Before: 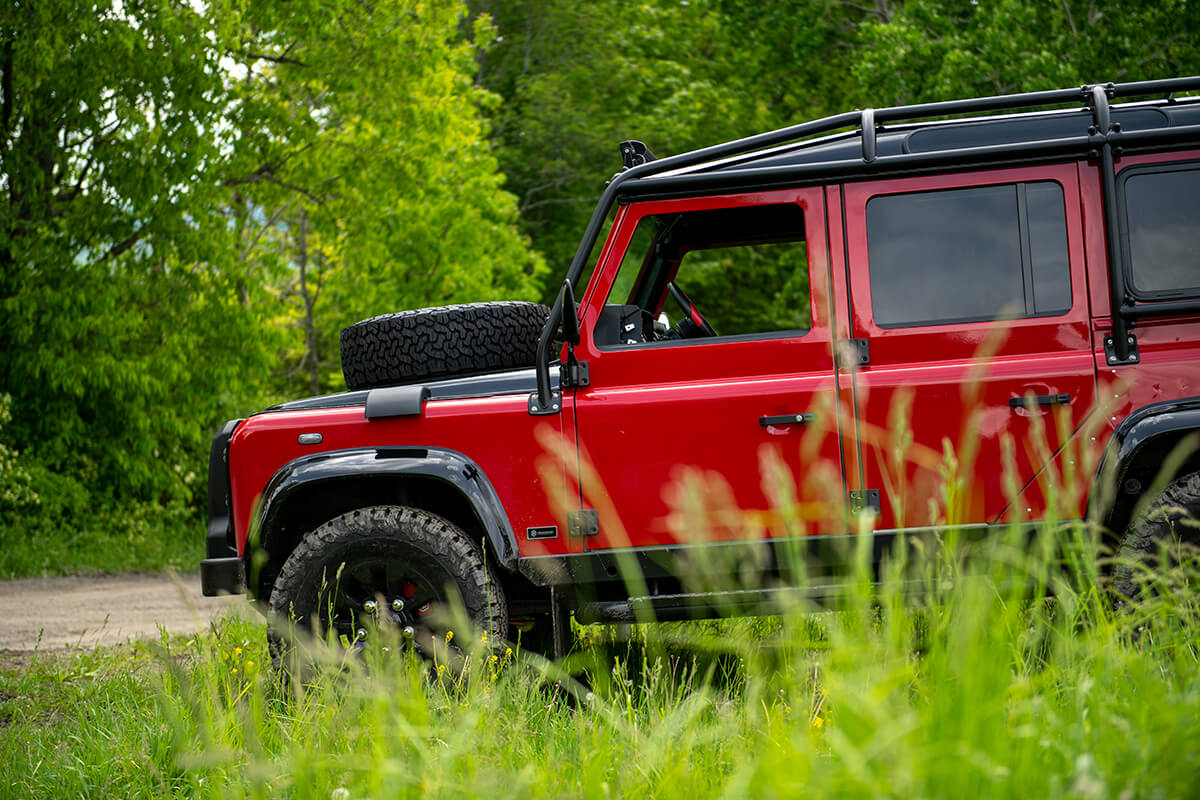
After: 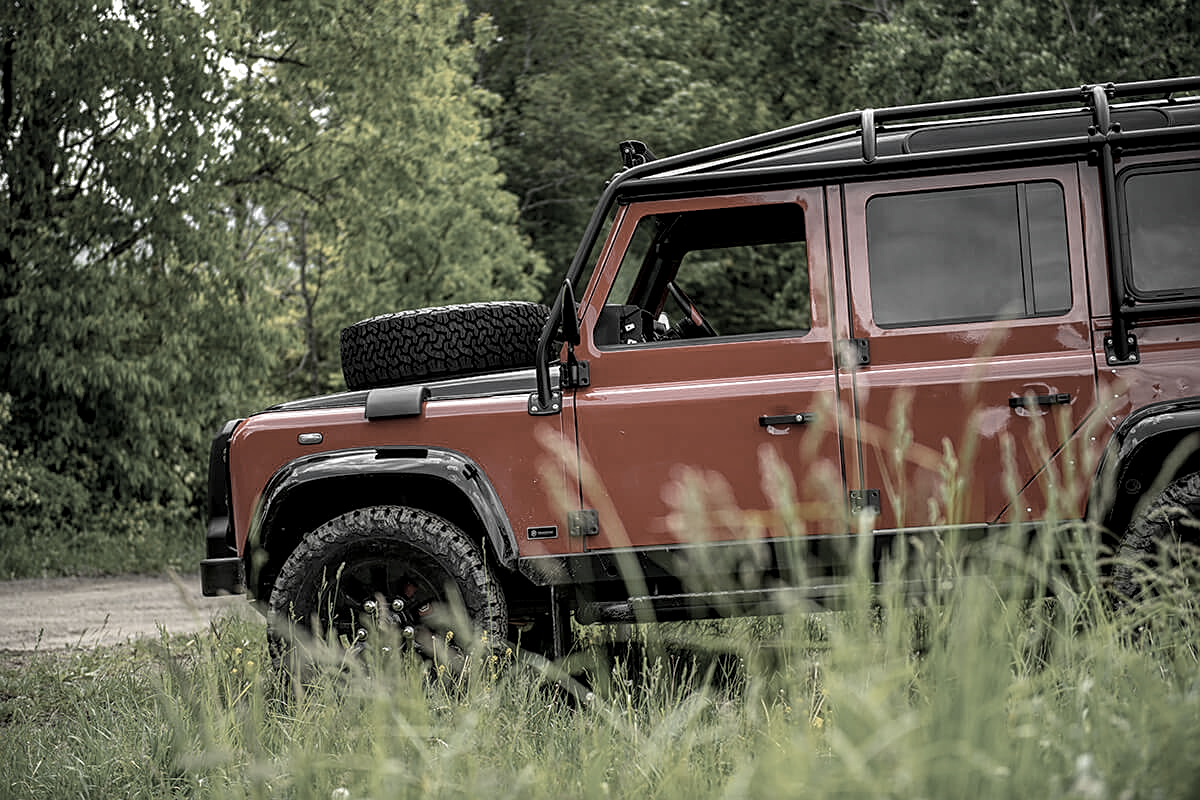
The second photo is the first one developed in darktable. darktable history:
local contrast: highlights 28%, detail 130%
sharpen: on, module defaults
color zones: curves: ch0 [(0, 0.613) (0.01, 0.613) (0.245, 0.448) (0.498, 0.529) (0.642, 0.665) (0.879, 0.777) (0.99, 0.613)]; ch1 [(0, 0.035) (0.121, 0.189) (0.259, 0.197) (0.415, 0.061) (0.589, 0.022) (0.732, 0.022) (0.857, 0.026) (0.991, 0.053)]
